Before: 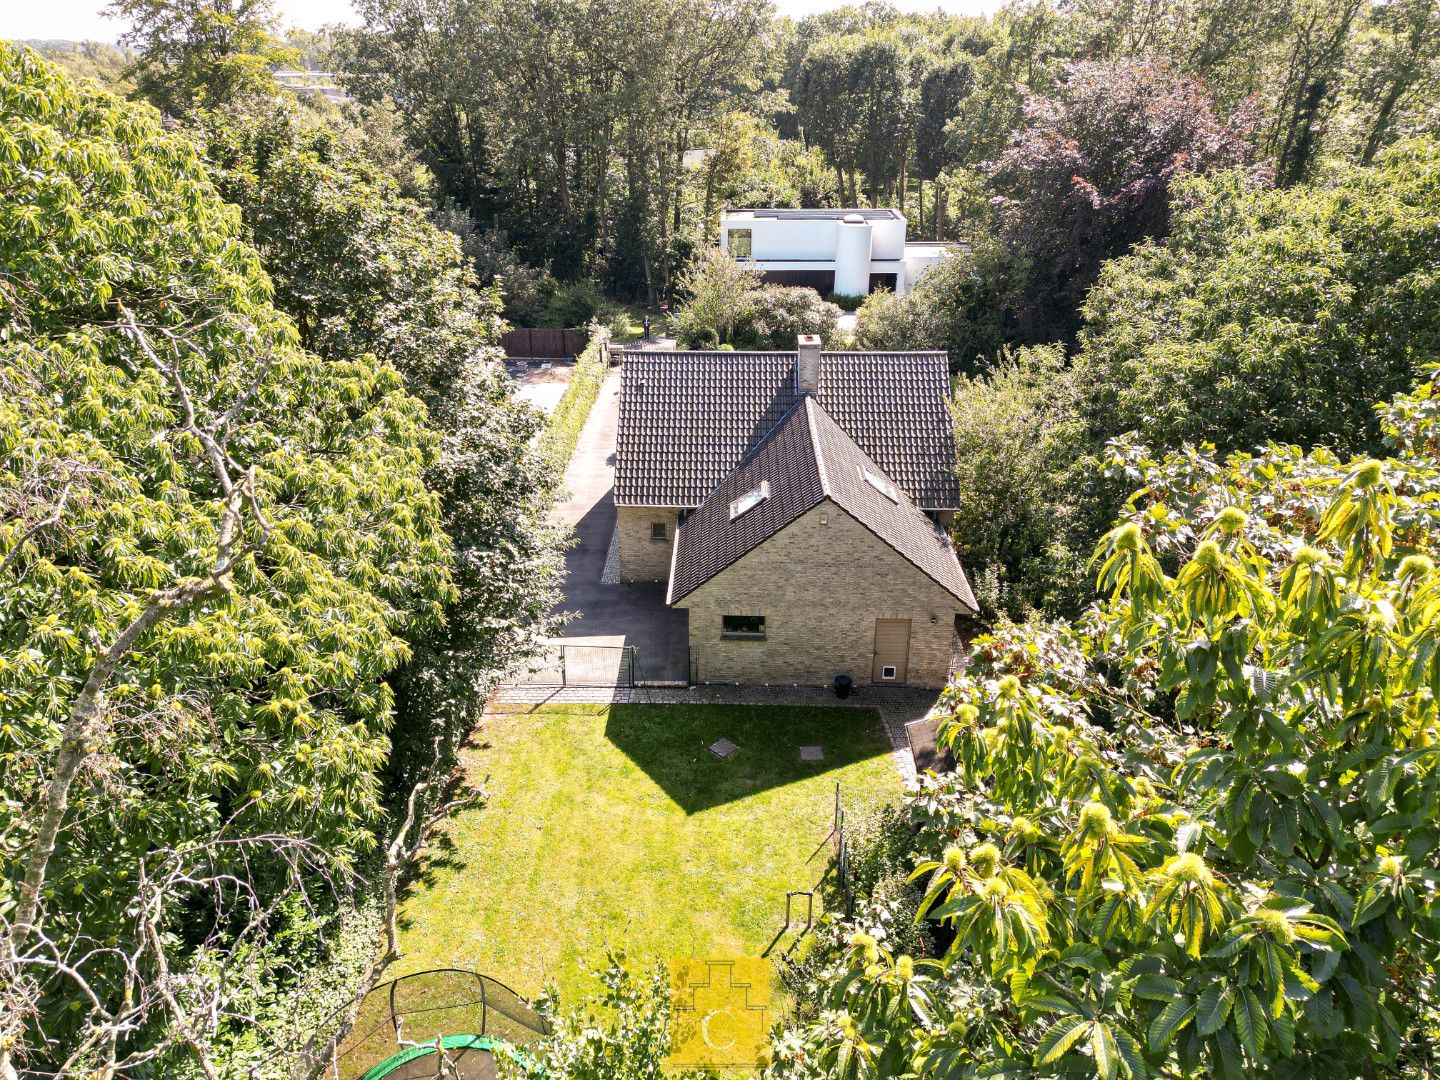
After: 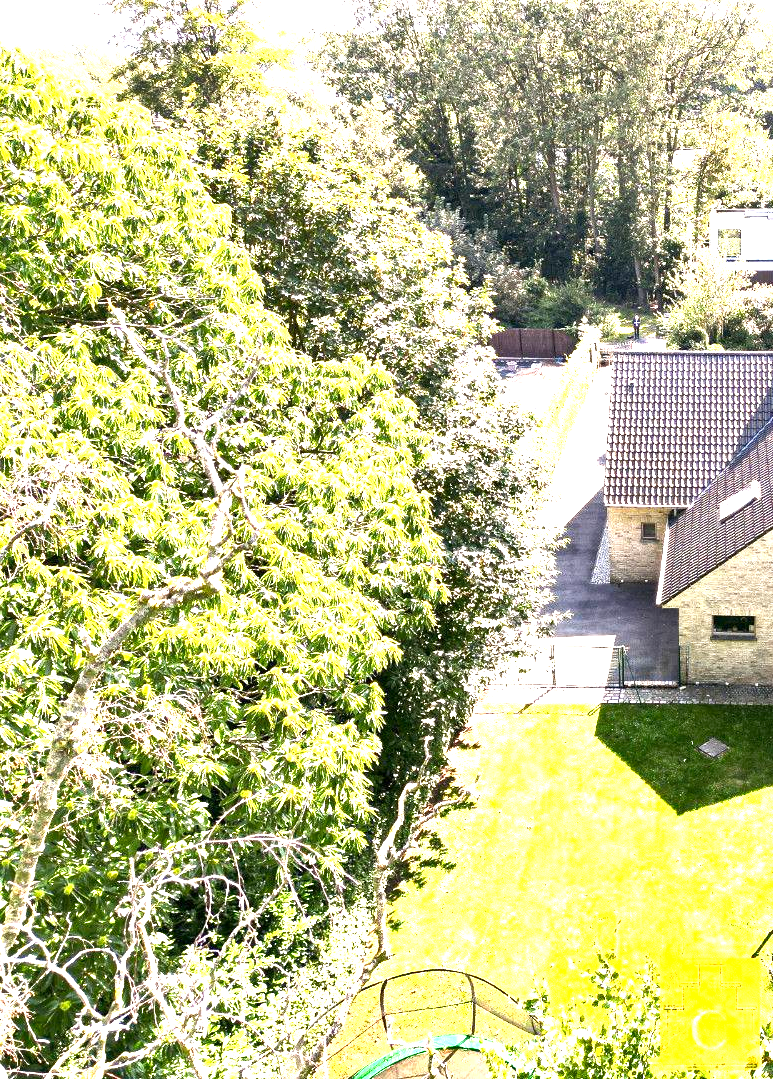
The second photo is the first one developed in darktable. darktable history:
shadows and highlights: shadows 37.33, highlights -26.69, soften with gaussian
exposure: black level correction 0, exposure 2 EV, compensate highlight preservation false
tone curve: curves: ch0 [(0, 0) (0.059, 0.027) (0.162, 0.125) (0.304, 0.279) (0.547, 0.532) (0.828, 0.815) (1, 0.983)]; ch1 [(0, 0) (0.23, 0.166) (0.34, 0.298) (0.371, 0.334) (0.435, 0.413) (0.477, 0.469) (0.499, 0.498) (0.529, 0.544) (0.559, 0.587) (0.743, 0.798) (1, 1)]; ch2 [(0, 0) (0.431, 0.414) (0.498, 0.503) (0.524, 0.531) (0.568, 0.567) (0.6, 0.597) (0.643, 0.631) (0.74, 0.721) (1, 1)], preserve colors none
crop: left 0.715%, right 45.559%, bottom 0.09%
